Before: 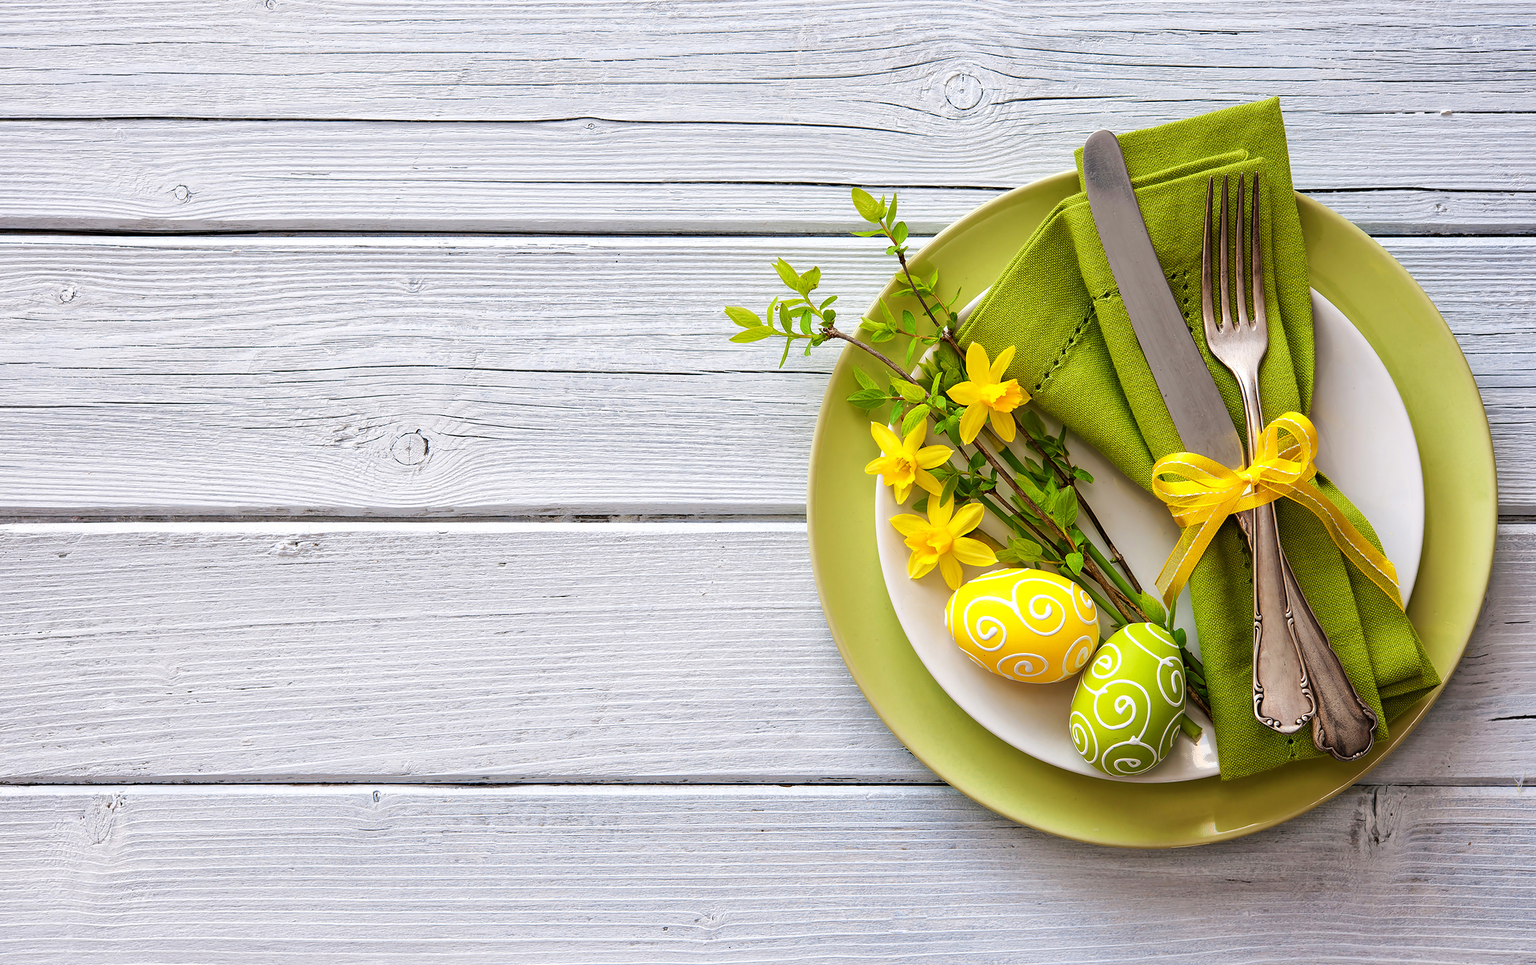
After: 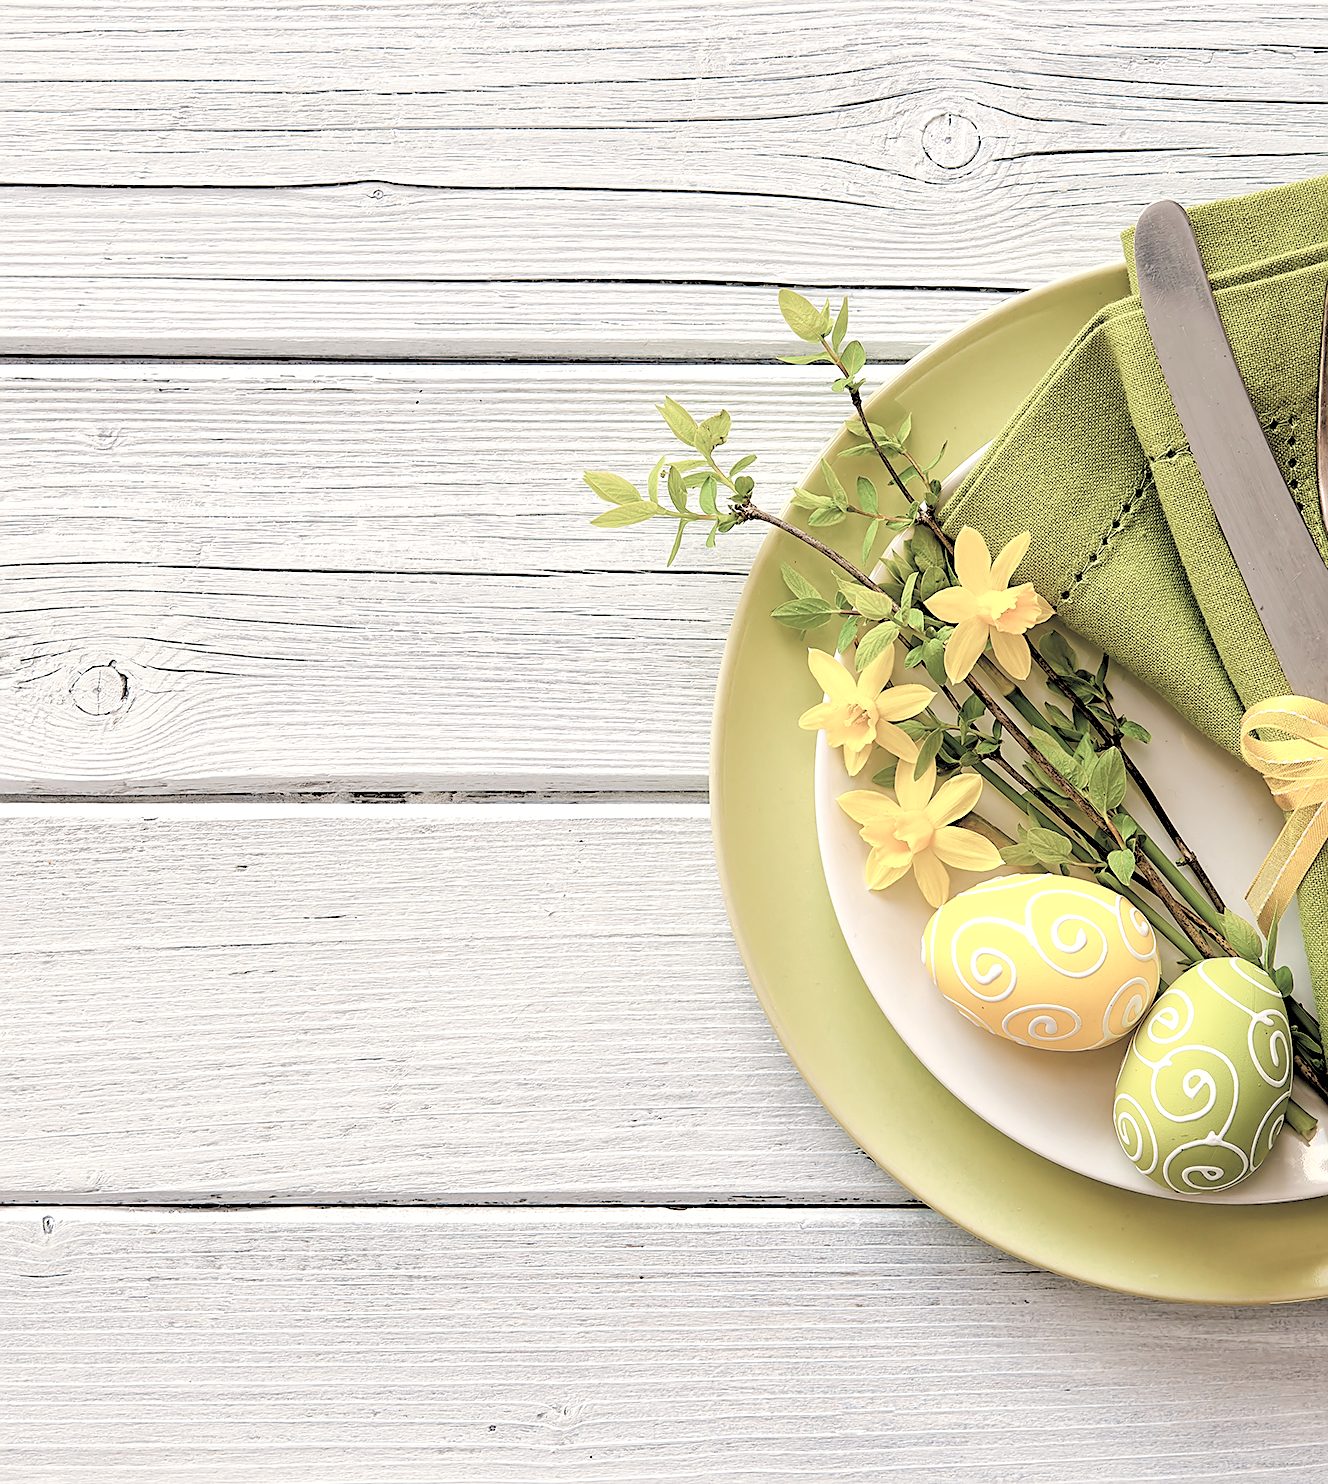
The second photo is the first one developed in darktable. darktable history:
vibrance: on, module defaults
contrast brightness saturation: brightness 0.18, saturation -0.5
crop and rotate: left 22.516%, right 21.234%
sharpen: on, module defaults
color balance rgb: perceptual saturation grading › global saturation 20%, perceptual saturation grading › highlights -25%, perceptual saturation grading › shadows 50%
rgb levels: levels [[0.013, 0.434, 0.89], [0, 0.5, 1], [0, 0.5, 1]]
white balance: red 1.045, blue 0.932
